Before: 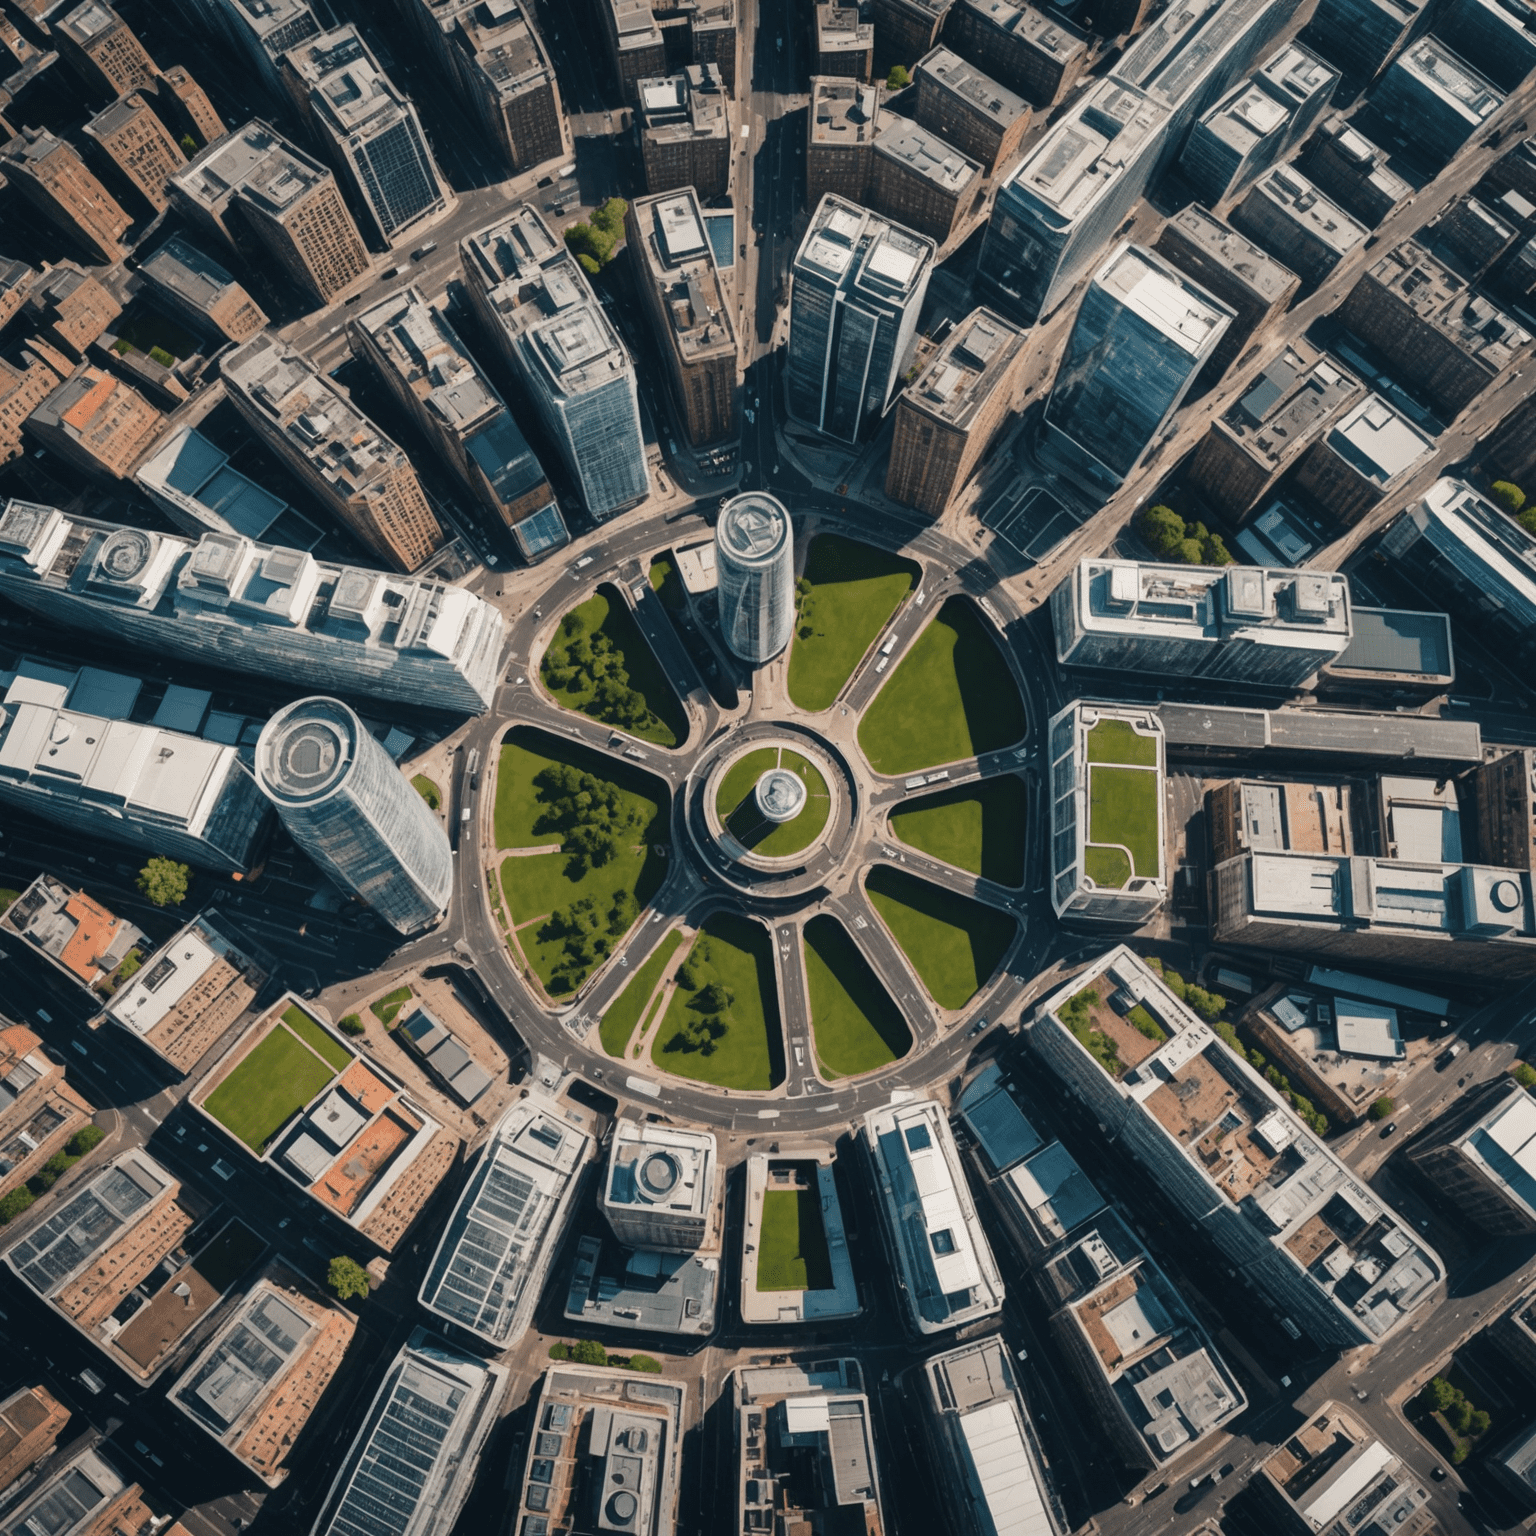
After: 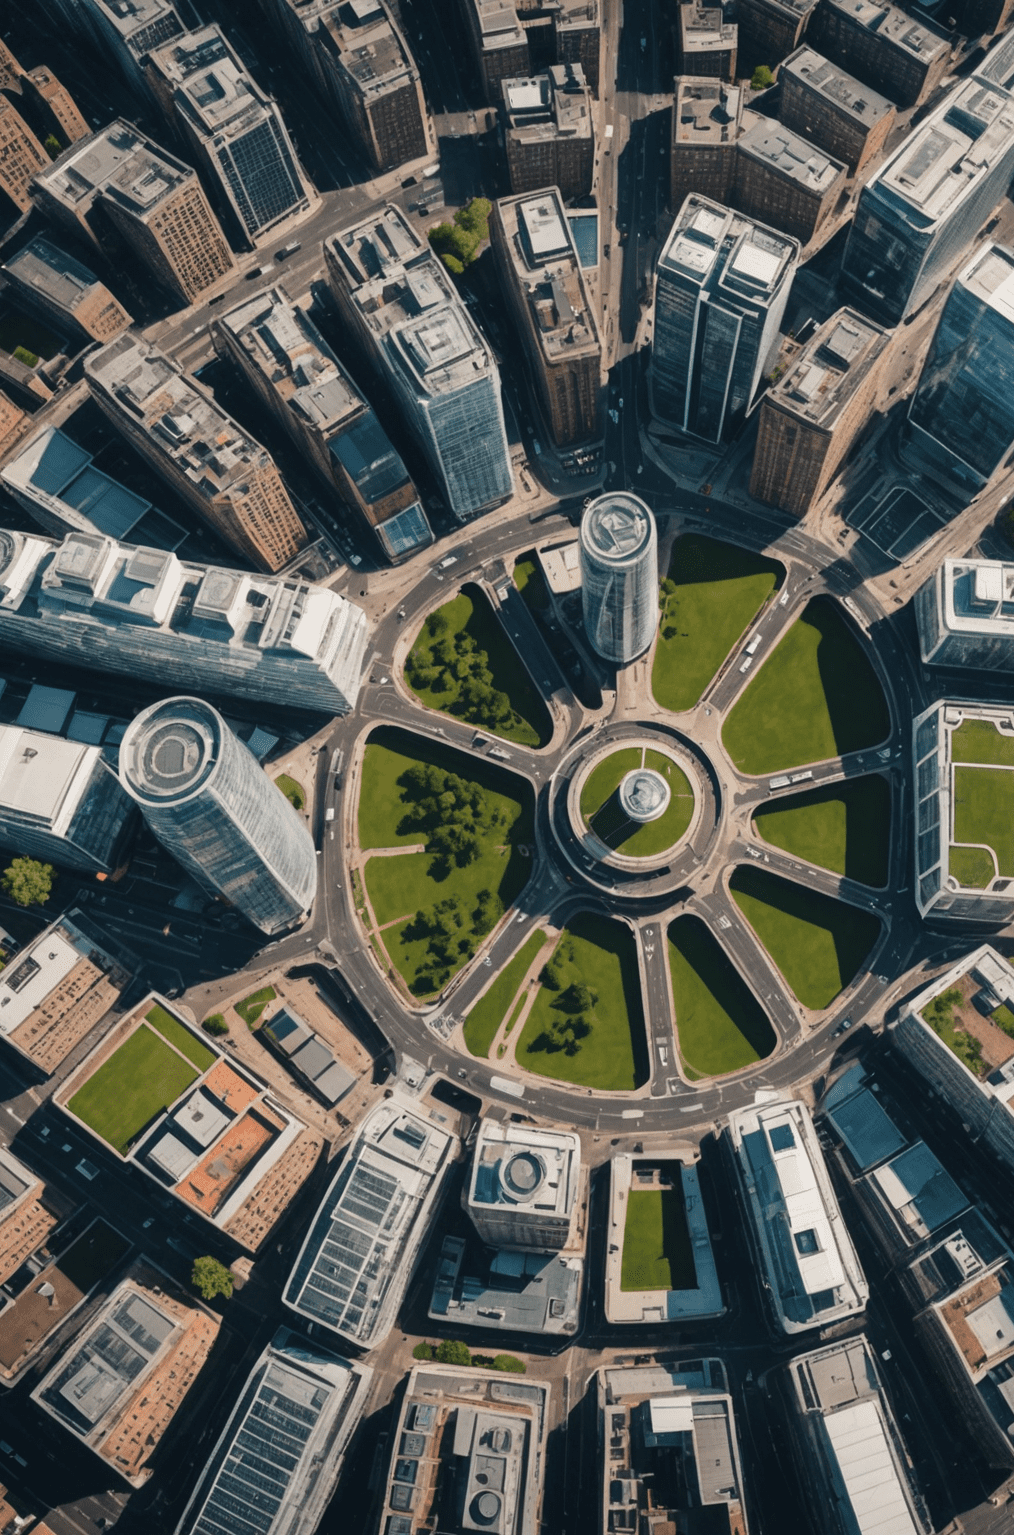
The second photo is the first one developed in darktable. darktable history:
crop and rotate: left 8.889%, right 25.04%
